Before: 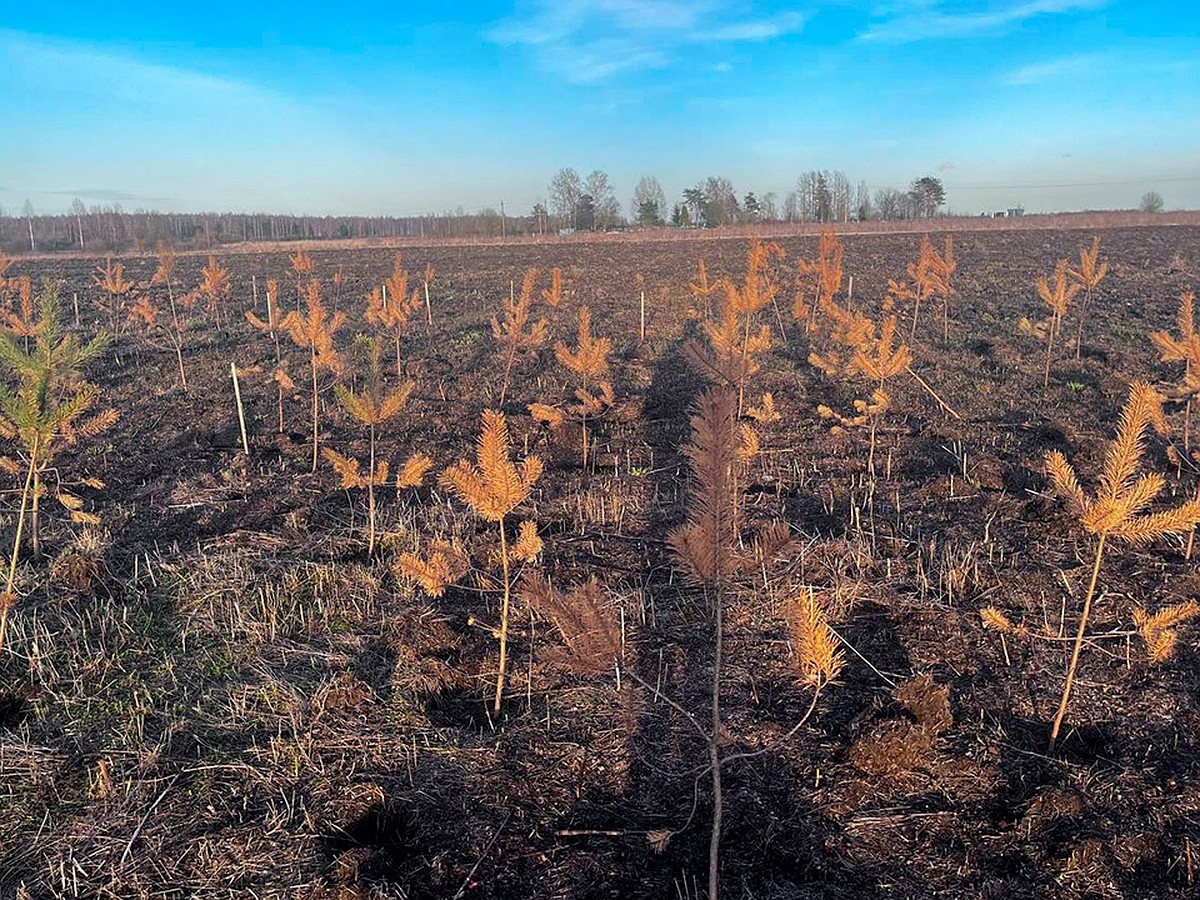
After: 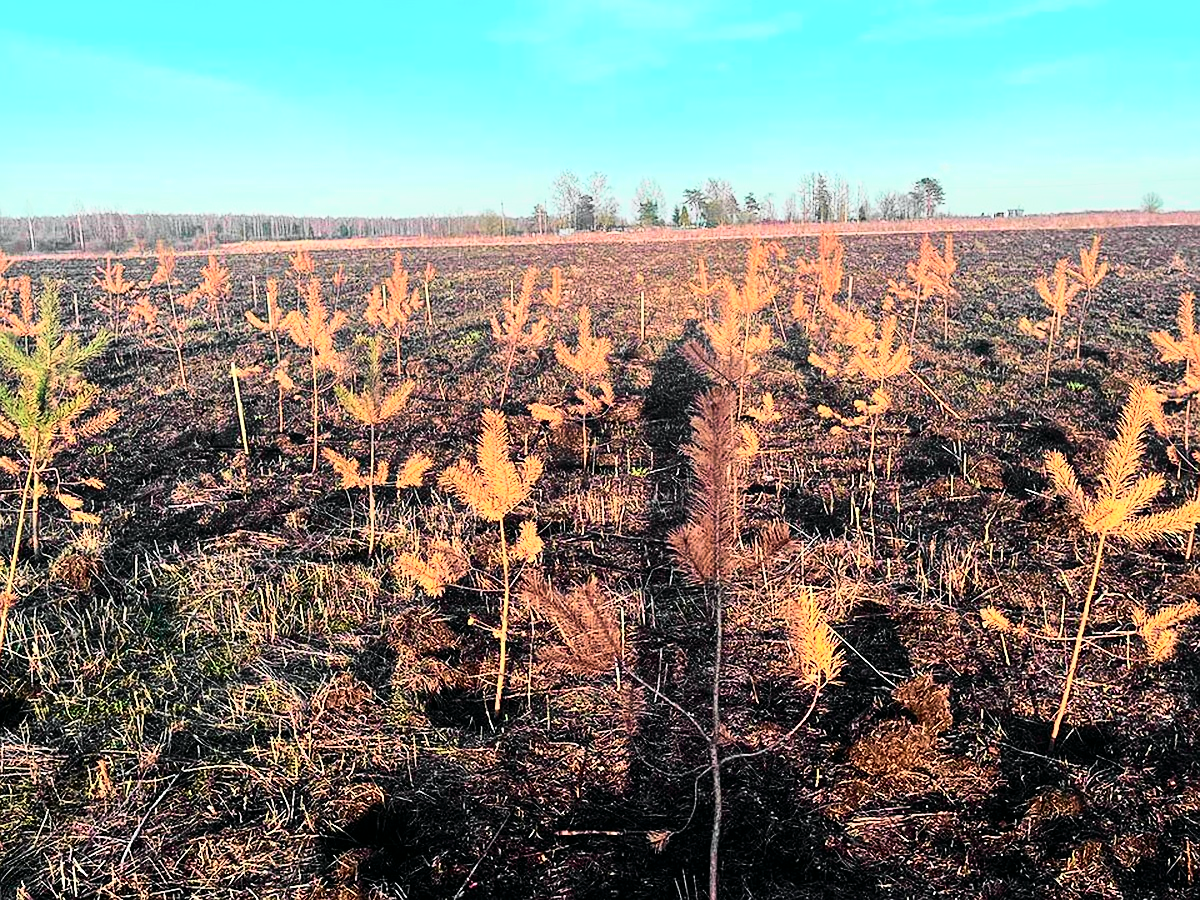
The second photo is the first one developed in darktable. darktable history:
tone curve: curves: ch0 [(0, 0) (0.131, 0.094) (0.326, 0.386) (0.481, 0.623) (0.593, 0.764) (0.812, 0.933) (1, 0.974)]; ch1 [(0, 0) (0.366, 0.367) (0.475, 0.453) (0.494, 0.493) (0.504, 0.497) (0.553, 0.584) (1, 1)]; ch2 [(0, 0) (0.333, 0.346) (0.375, 0.375) (0.424, 0.43) (0.476, 0.492) (0.502, 0.503) (0.533, 0.556) (0.566, 0.599) (0.614, 0.653) (1, 1)], color space Lab, independent channels, preserve colors none
velvia: on, module defaults
tone equalizer: -8 EV -0.75 EV, -7 EV -0.7 EV, -6 EV -0.6 EV, -5 EV -0.4 EV, -3 EV 0.4 EV, -2 EV 0.6 EV, -1 EV 0.7 EV, +0 EV 0.75 EV, edges refinement/feathering 500, mask exposure compensation -1.57 EV, preserve details no
